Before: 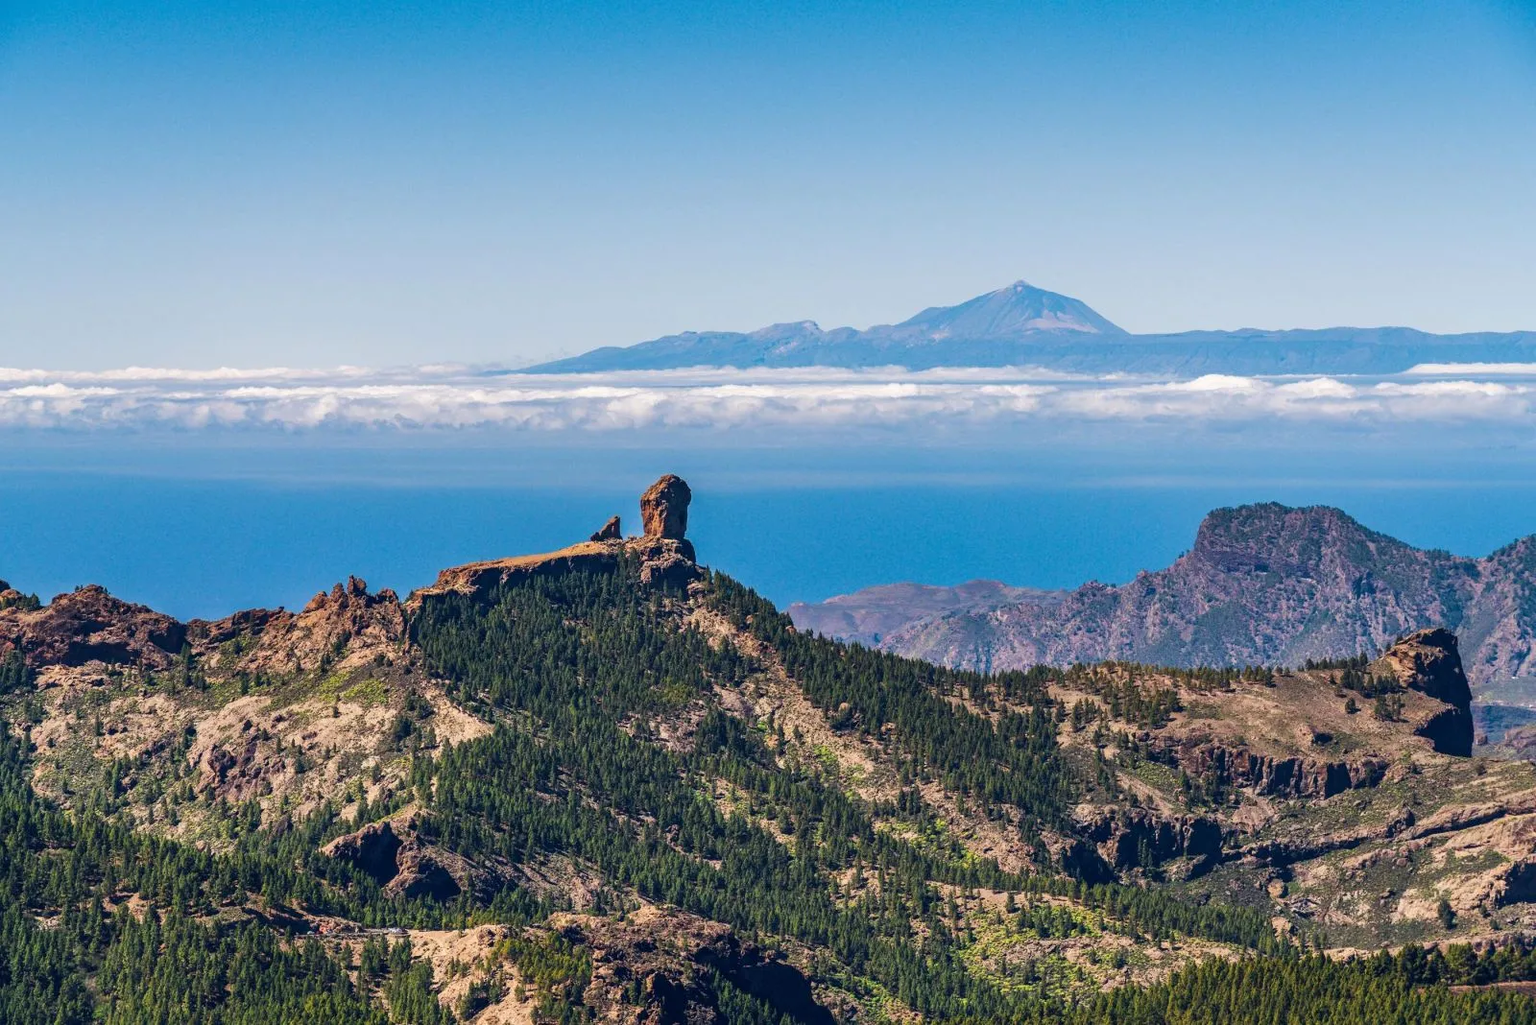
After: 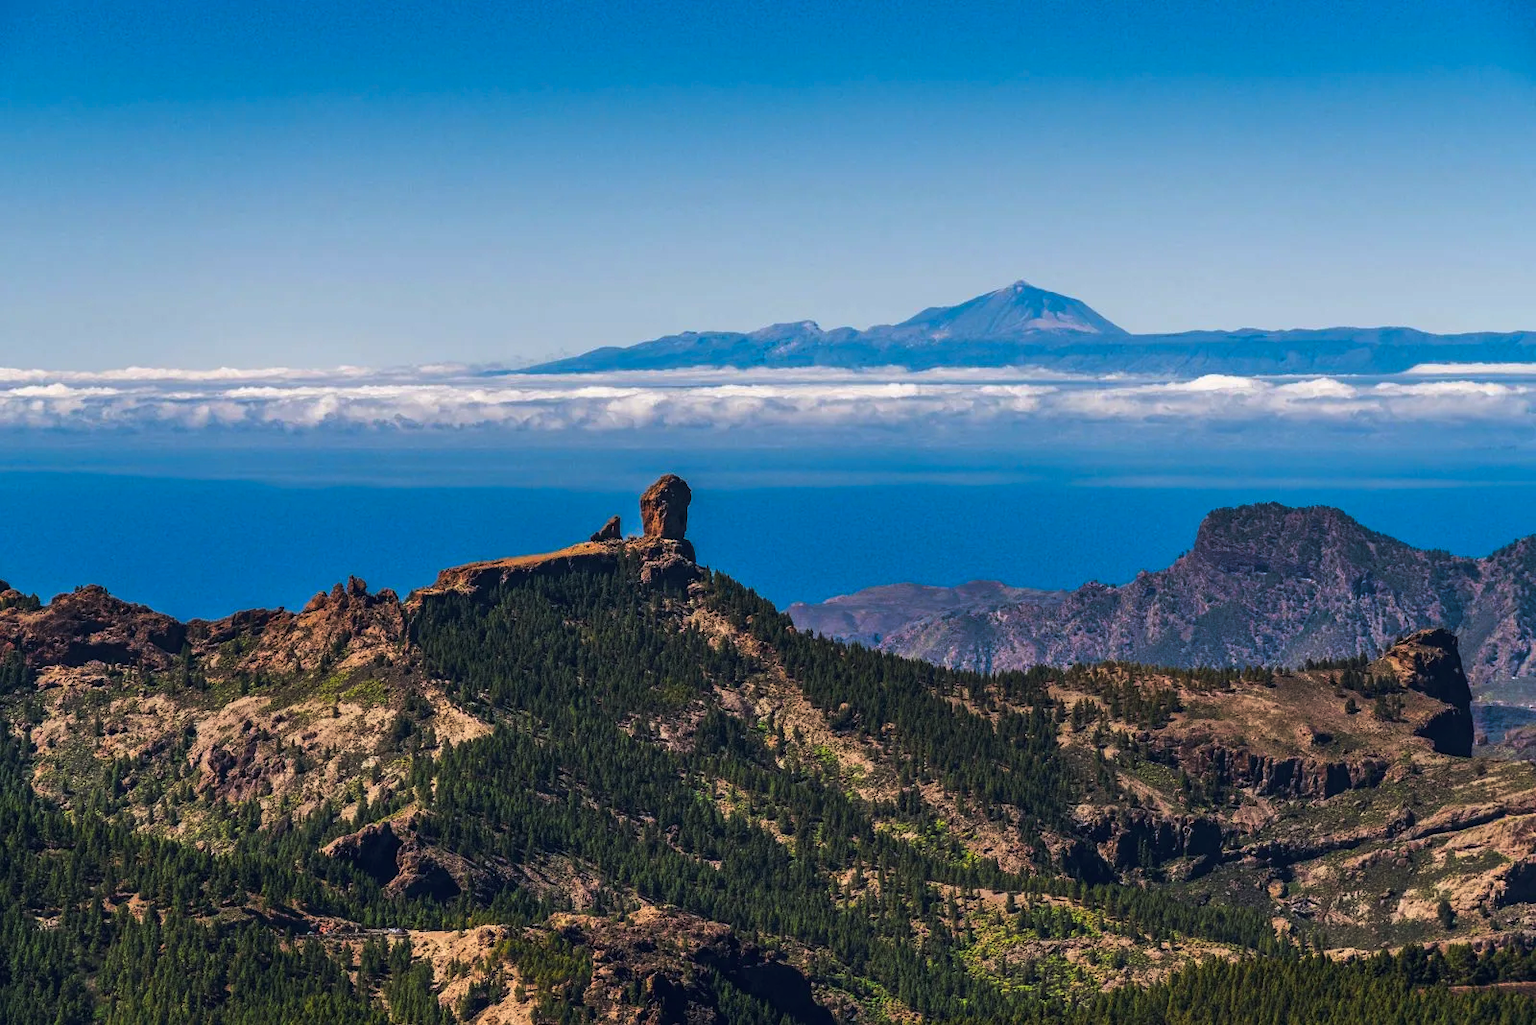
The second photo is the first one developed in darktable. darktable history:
tone curve: curves: ch0 [(0, 0) (0.536, 0.402) (1, 1)], preserve colors none
